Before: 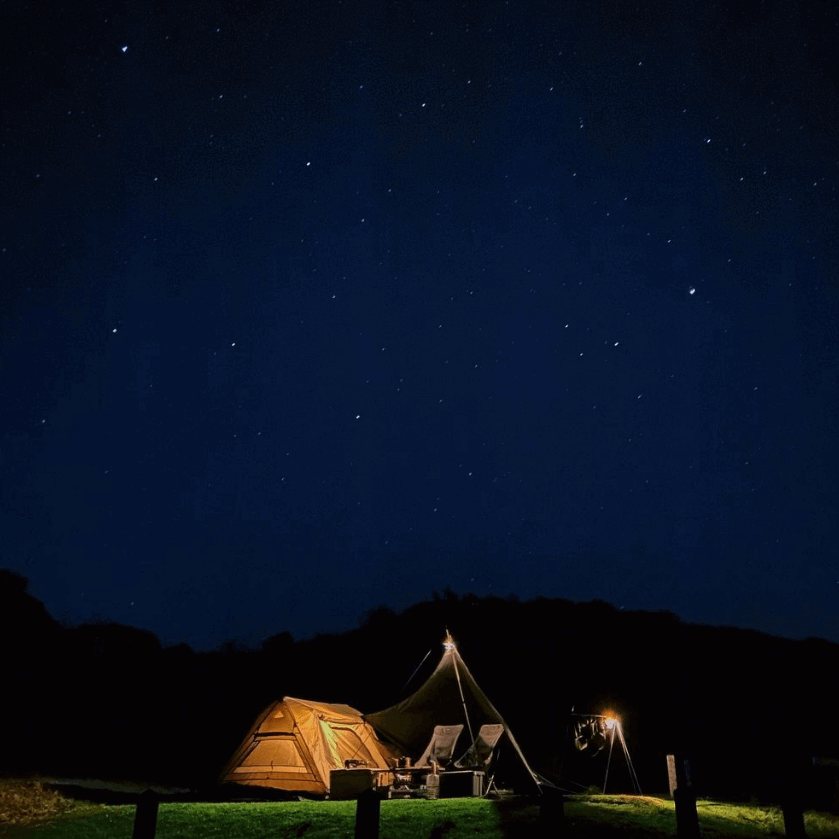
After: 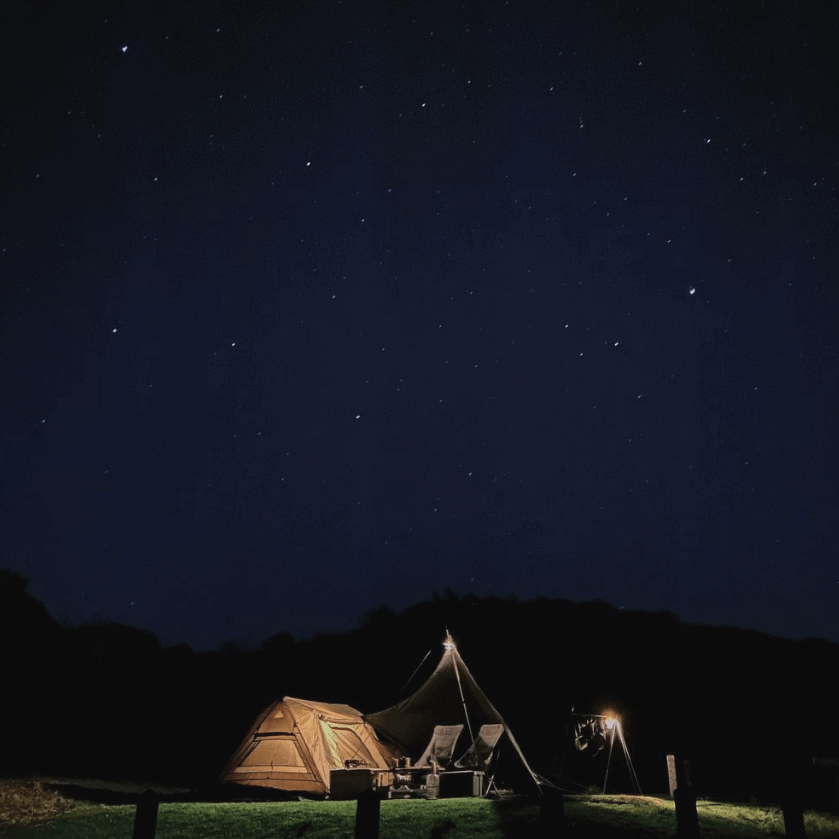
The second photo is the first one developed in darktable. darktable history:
contrast brightness saturation: contrast -0.05, saturation -0.393
